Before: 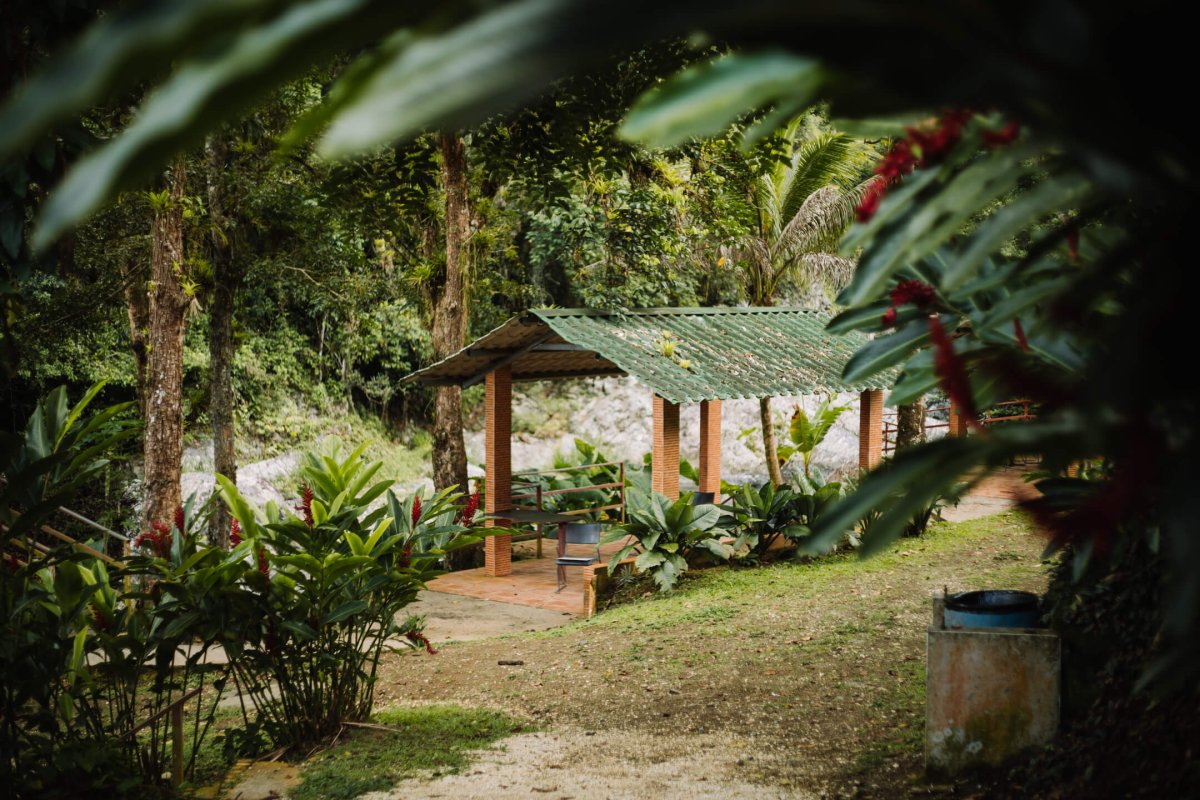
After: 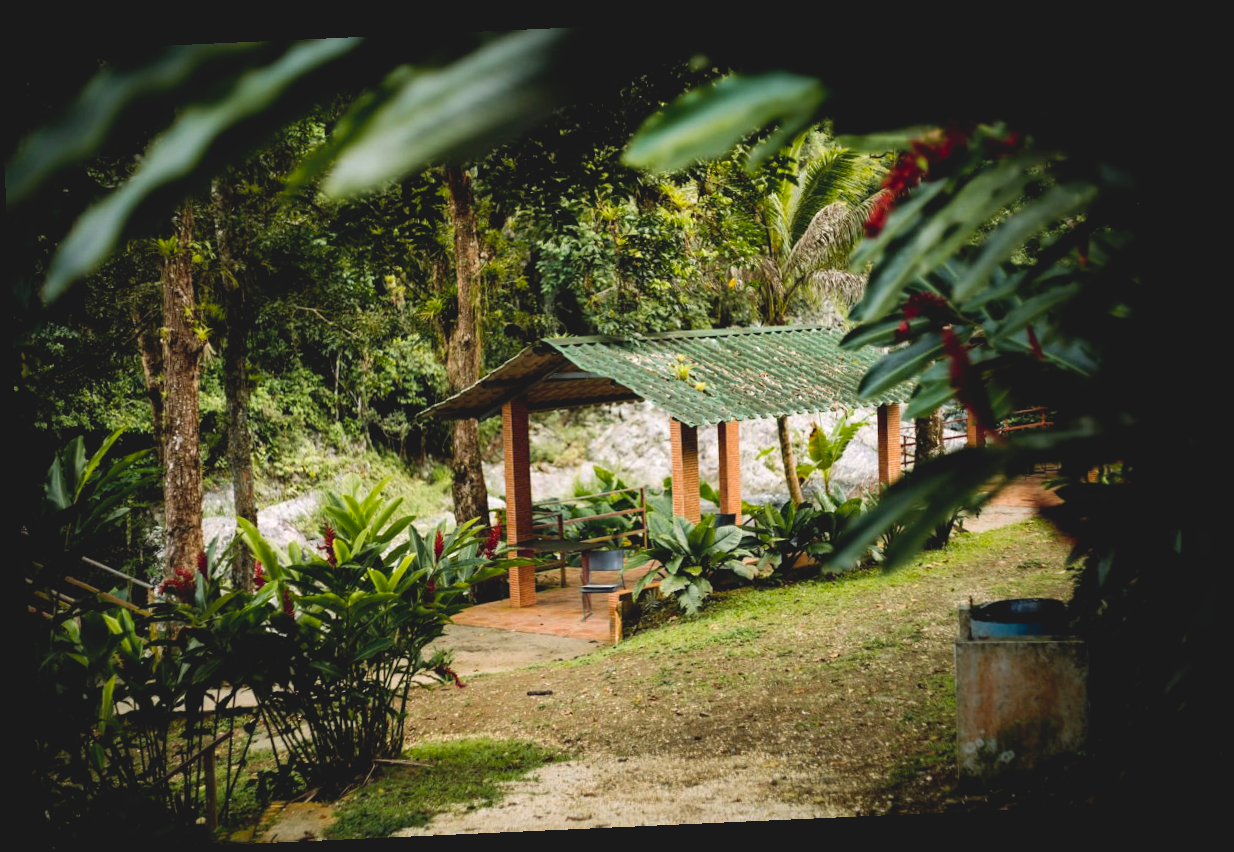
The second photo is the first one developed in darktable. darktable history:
contrast brightness saturation: contrast -0.15, brightness 0.05, saturation -0.12
color balance: lift [0.991, 1, 1, 1], gamma [0.996, 1, 1, 1], input saturation 98.52%, contrast 20.34%, output saturation 103.72%
rotate and perspective: rotation -2.56°, automatic cropping off
contrast equalizer: y [[0.5 ×6], [0.5 ×6], [0.5, 0.5, 0.501, 0.545, 0.707, 0.863], [0 ×6], [0 ×6]]
